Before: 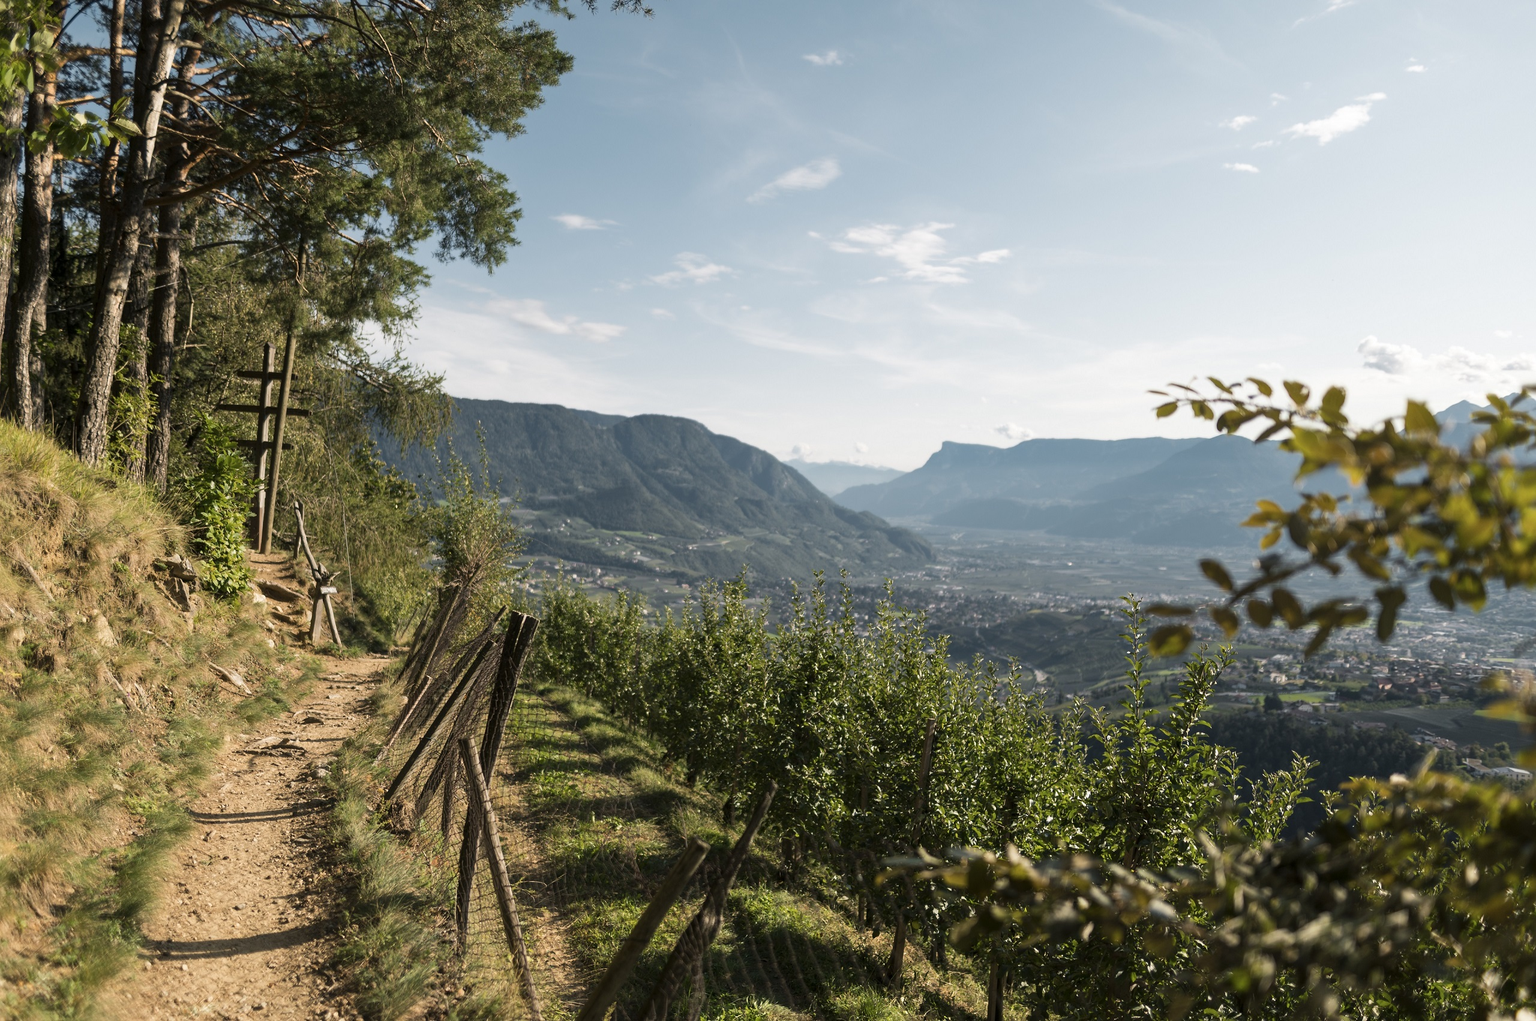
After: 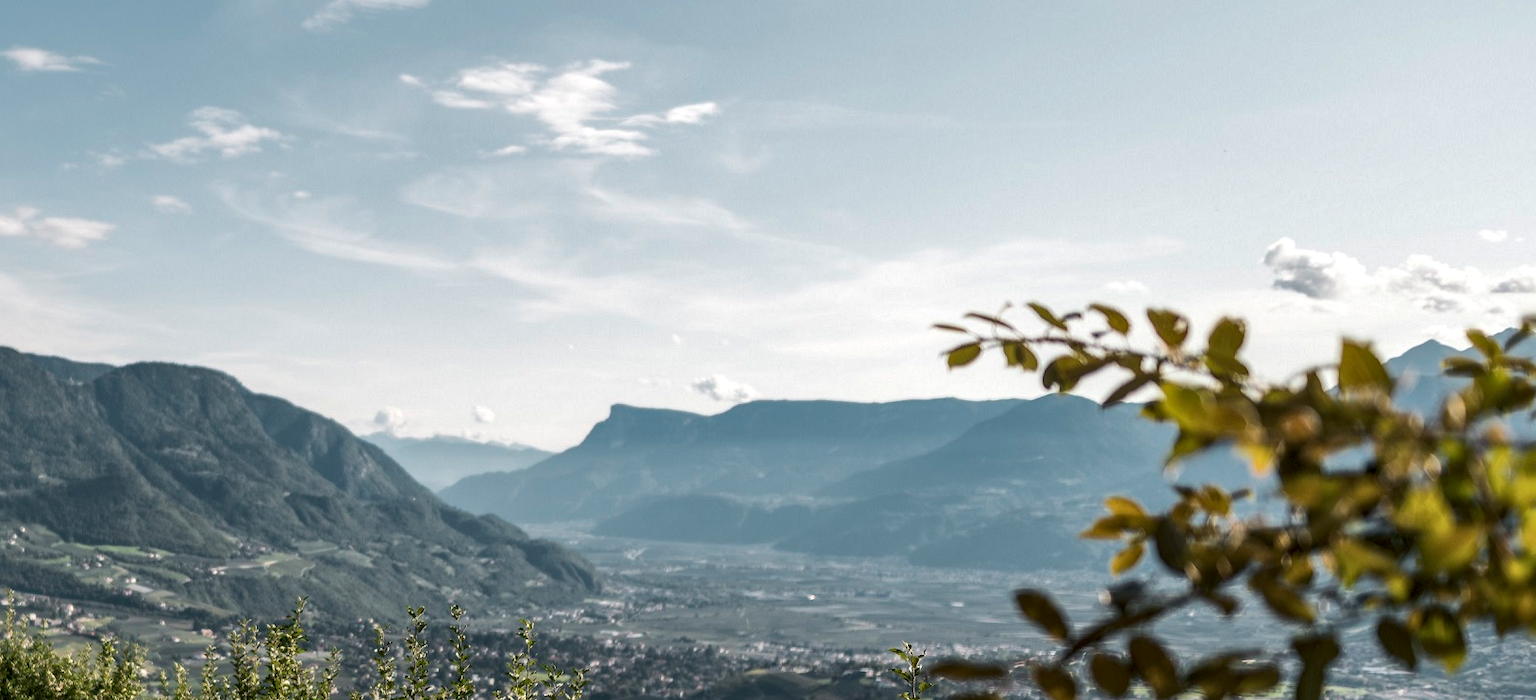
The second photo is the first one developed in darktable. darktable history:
tone curve: curves: ch0 [(0, 0) (0.339, 0.306) (0.687, 0.706) (1, 1)], color space Lab, linked channels, preserve colors none
shadows and highlights: on, module defaults
crop: left 36.073%, top 18.059%, right 0.328%, bottom 38.301%
local contrast: highlights 23%, detail 150%
